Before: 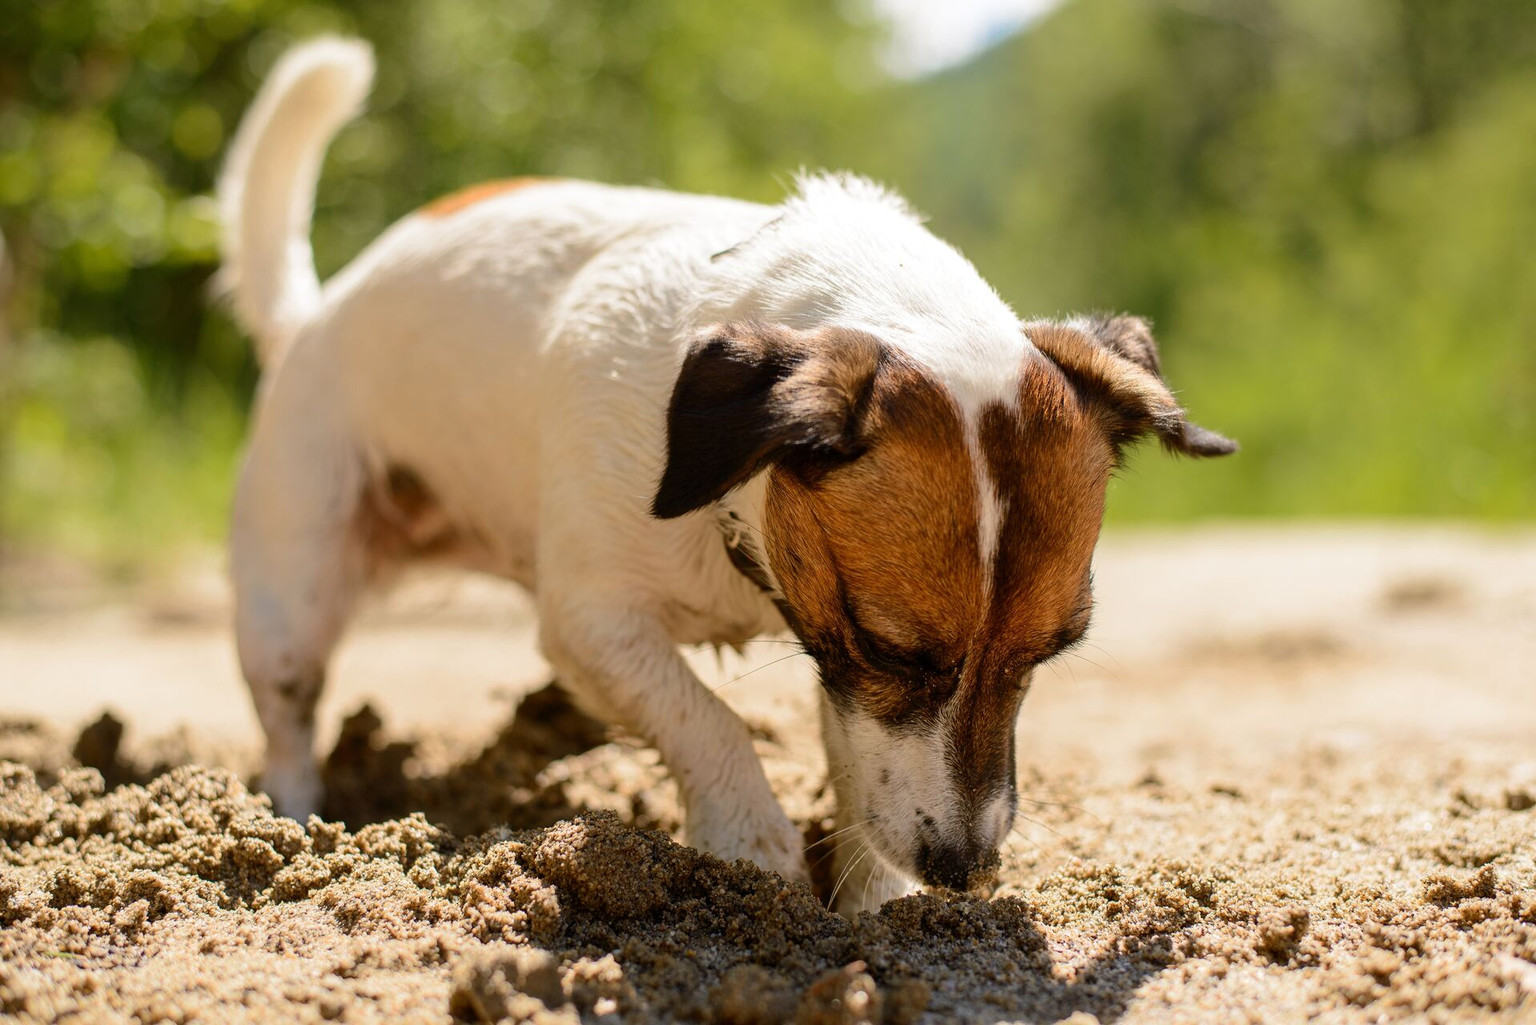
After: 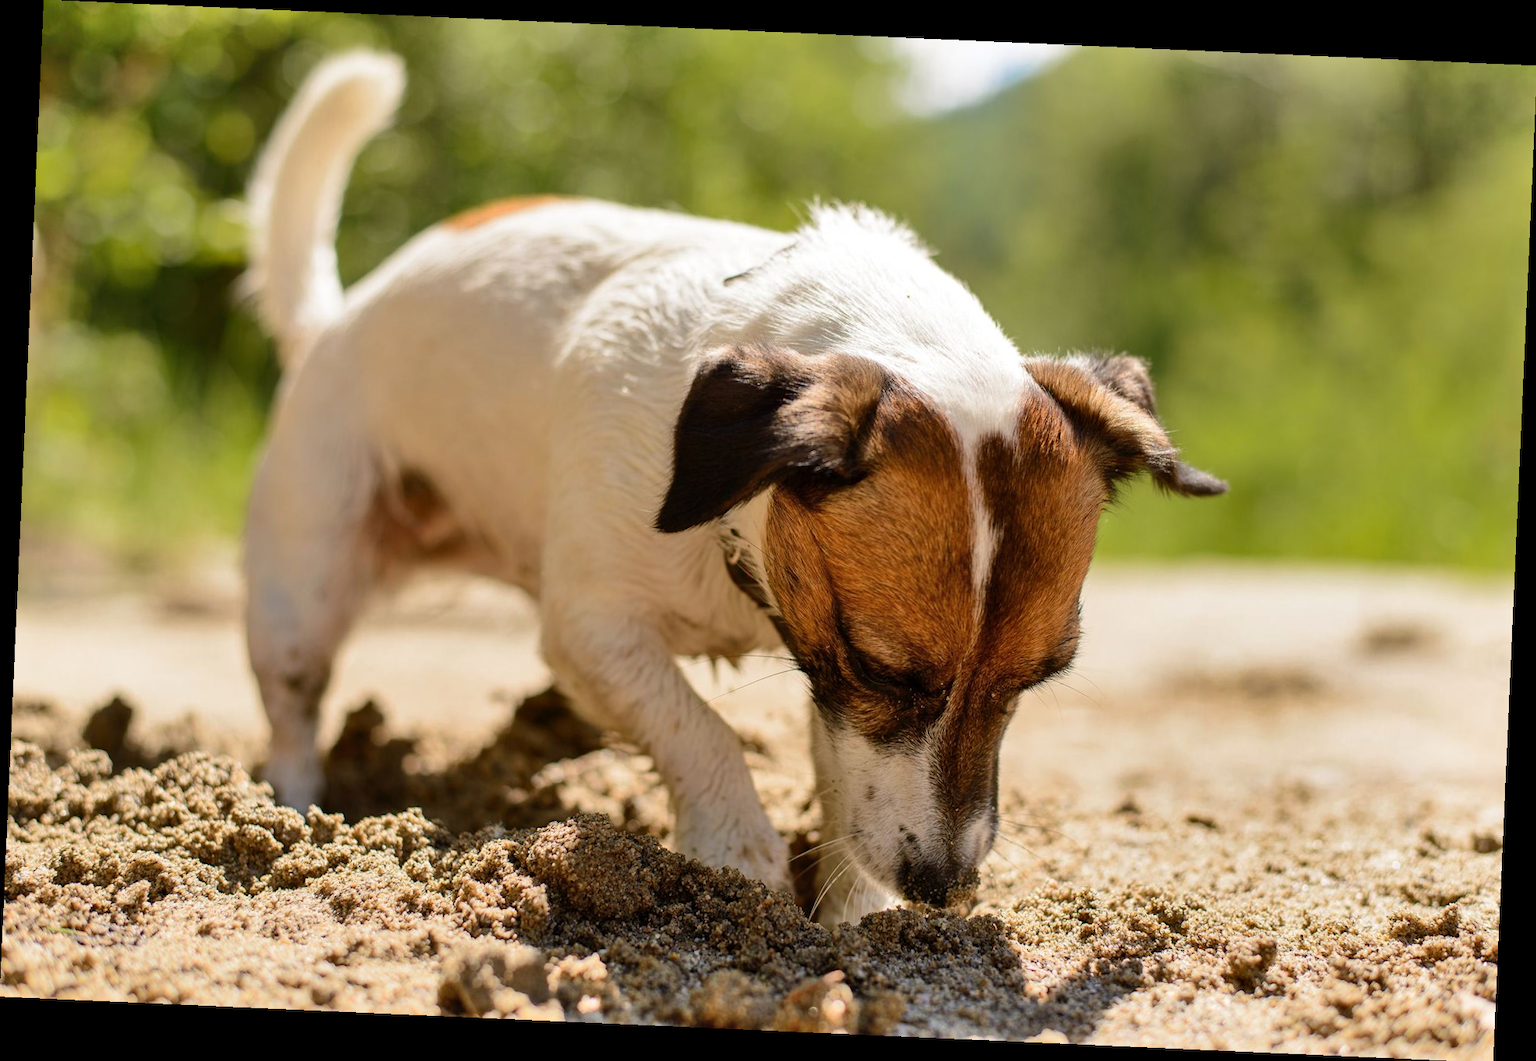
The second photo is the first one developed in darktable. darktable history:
shadows and highlights: shadows 58.2, highlights color adjustment 49.37%, soften with gaussian
crop and rotate: angle -2.54°
